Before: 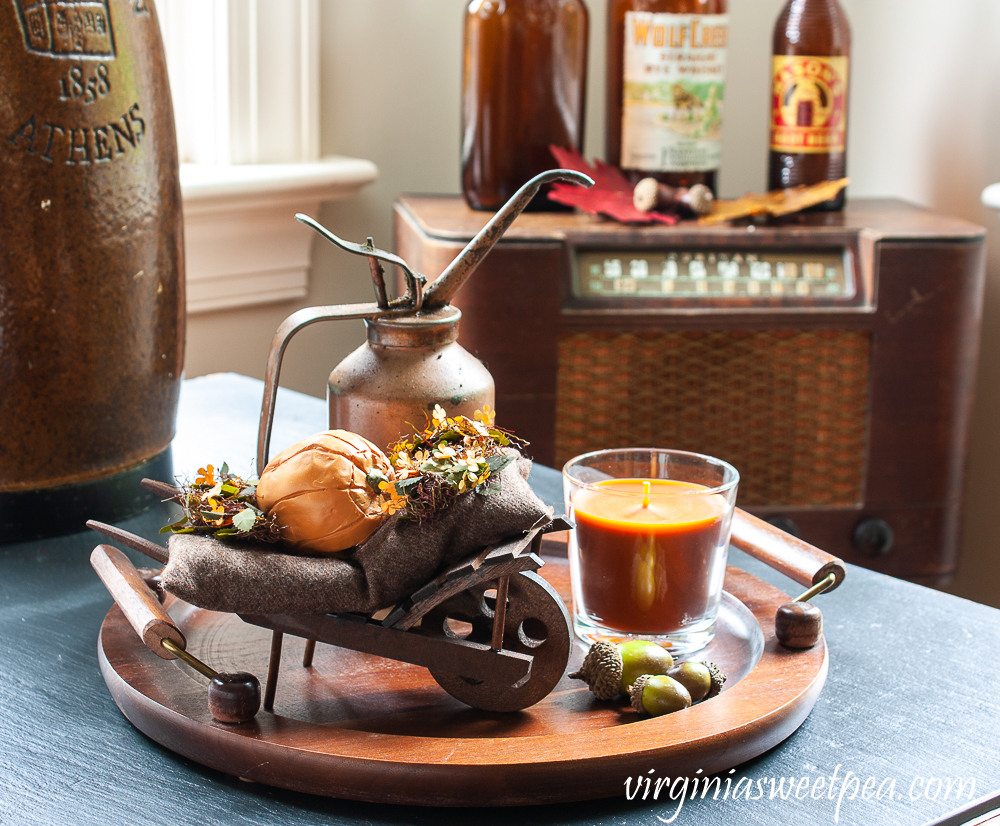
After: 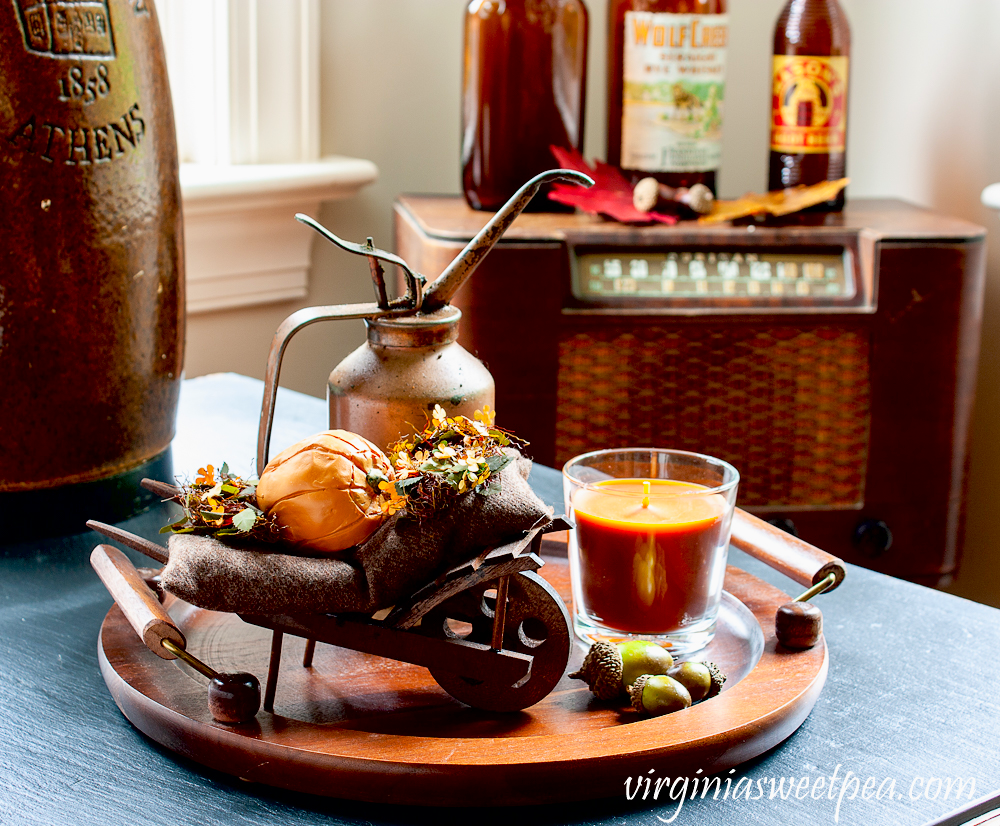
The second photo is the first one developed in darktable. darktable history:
exposure: black level correction 0.029, exposure -0.073 EV, compensate highlight preservation false
contrast brightness saturation: contrast 0.03, brightness 0.06, saturation 0.13
